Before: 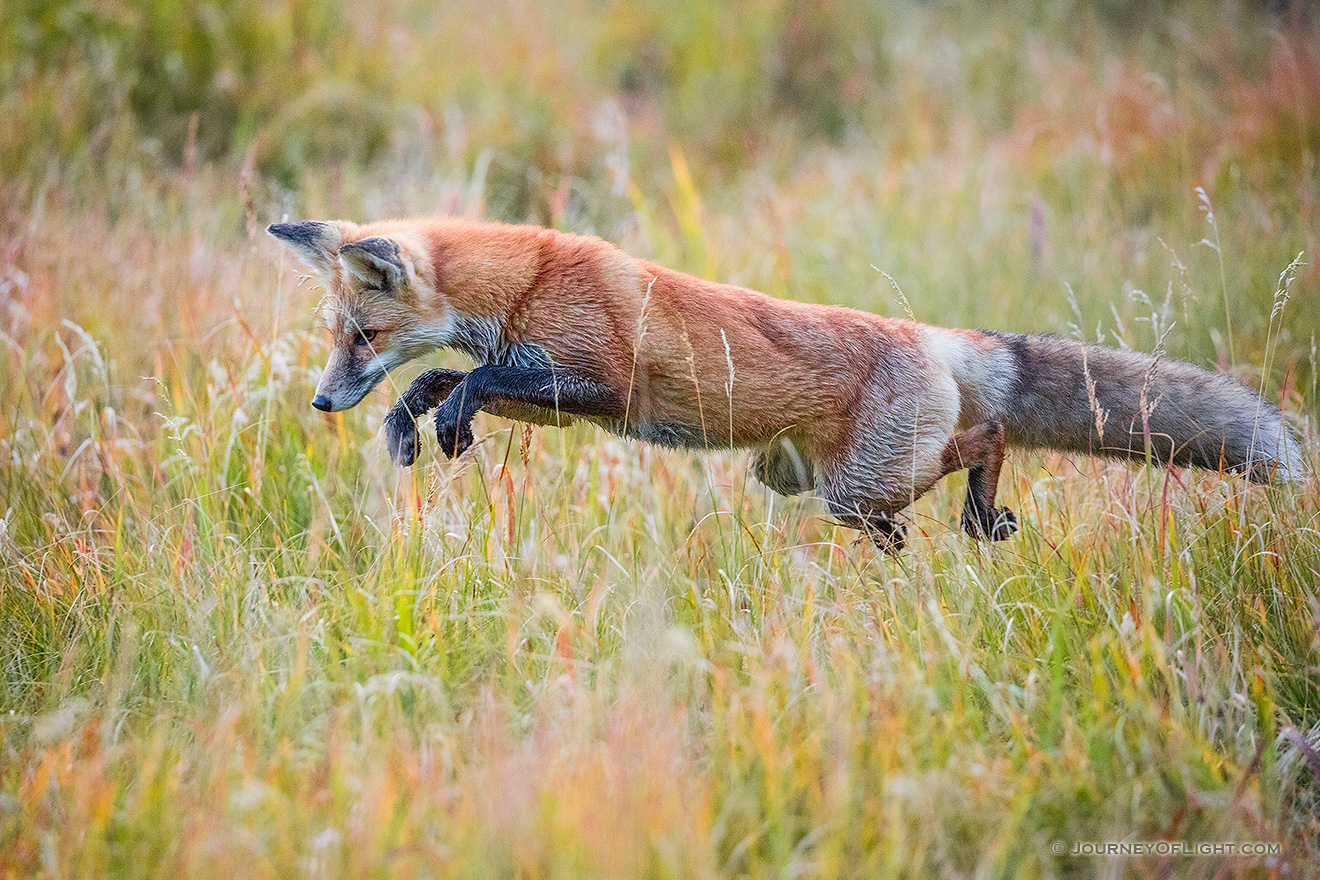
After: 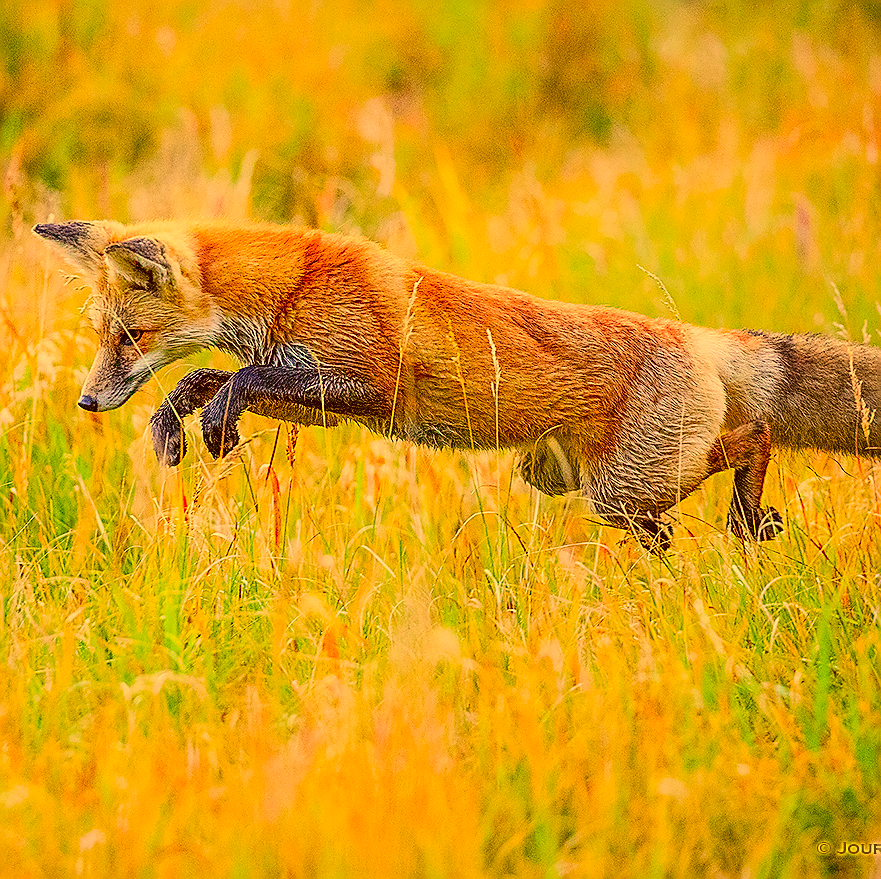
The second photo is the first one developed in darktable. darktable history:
exposure: compensate highlight preservation false
color correction: highlights a* 10.64, highlights b* 30.34, shadows a* 2.64, shadows b* 16.82, saturation 1.75
crop and rotate: left 17.821%, right 15.405%
sharpen: radius 1.414, amount 1.235, threshold 0.651
tone curve: curves: ch0 [(0, 0.023) (0.1, 0.084) (0.184, 0.168) (0.45, 0.54) (0.57, 0.683) (0.722, 0.825) (0.877, 0.948) (1, 1)]; ch1 [(0, 0) (0.414, 0.395) (0.453, 0.437) (0.502, 0.509) (0.521, 0.519) (0.573, 0.568) (0.618, 0.61) (0.654, 0.642) (1, 1)]; ch2 [(0, 0) (0.421, 0.43) (0.45, 0.463) (0.492, 0.504) (0.511, 0.519) (0.557, 0.557) (0.602, 0.605) (1, 1)], color space Lab, independent channels, preserve colors none
tone equalizer: -8 EV 0.285 EV, -7 EV 0.397 EV, -6 EV 0.424 EV, -5 EV 0.269 EV, -3 EV -0.274 EV, -2 EV -0.406 EV, -1 EV -0.395 EV, +0 EV -0.275 EV, edges refinement/feathering 500, mask exposure compensation -1.57 EV, preserve details guided filter
